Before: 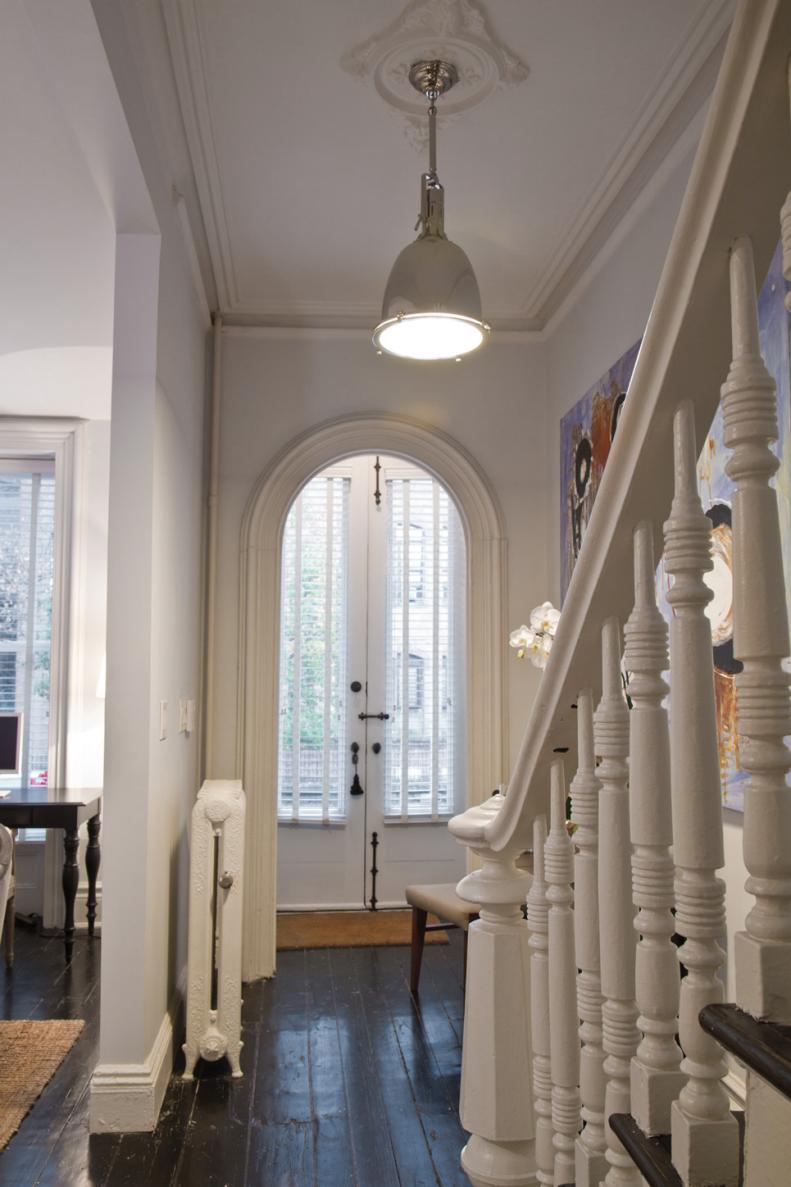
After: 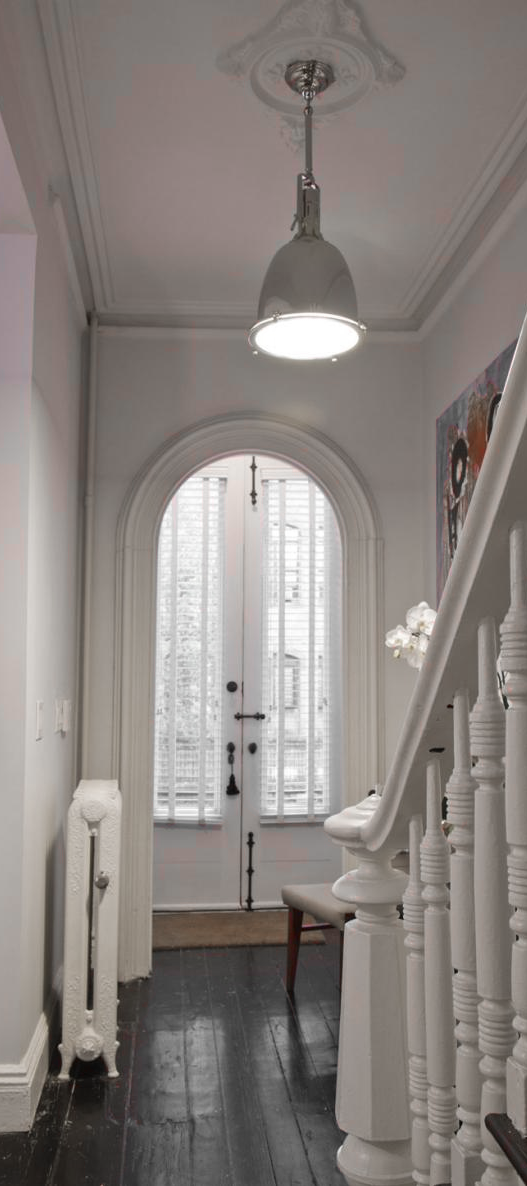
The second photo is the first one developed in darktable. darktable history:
crop and rotate: left 15.754%, right 17.579%
color zones: curves: ch1 [(0, 0.831) (0.08, 0.771) (0.157, 0.268) (0.241, 0.207) (0.562, -0.005) (0.714, -0.013) (0.876, 0.01) (1, 0.831)]
